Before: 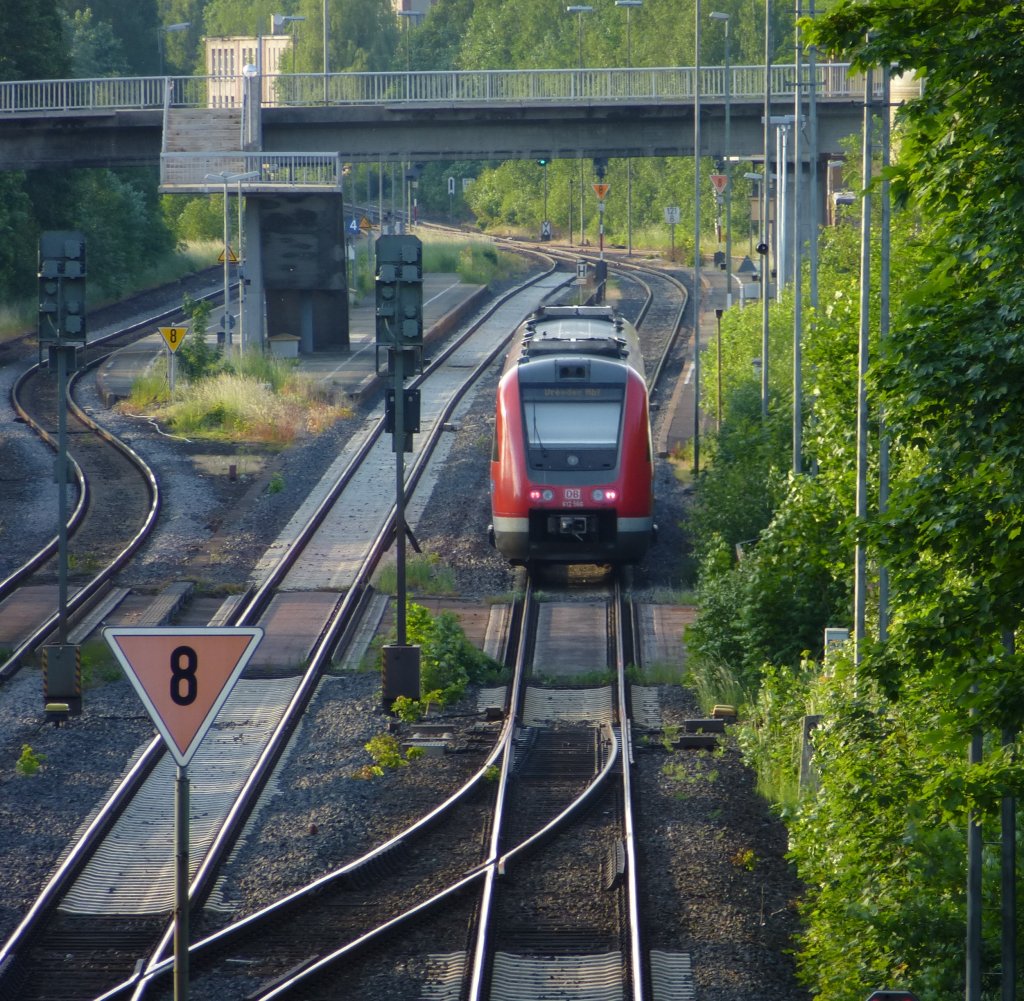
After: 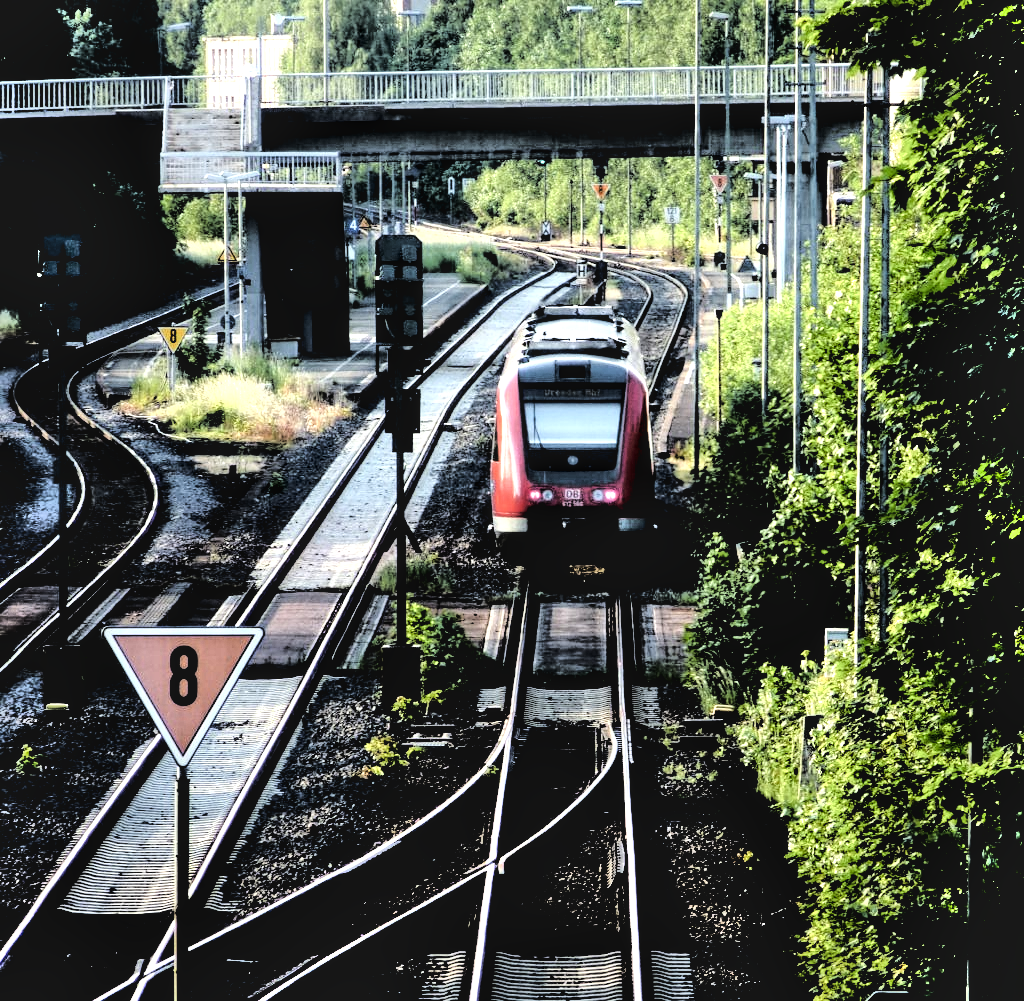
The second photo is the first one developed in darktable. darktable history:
tone equalizer: on, module defaults
tone curve: curves: ch0 [(0, 0.029) (0.168, 0.142) (0.359, 0.44) (0.469, 0.544) (0.634, 0.722) (0.858, 0.903) (1, 0.968)]; ch1 [(0, 0) (0.437, 0.453) (0.472, 0.47) (0.502, 0.502) (0.54, 0.534) (0.57, 0.592) (0.618, 0.66) (0.699, 0.749) (0.859, 0.919) (1, 1)]; ch2 [(0, 0) (0.33, 0.301) (0.421, 0.443) (0.476, 0.498) (0.505, 0.503) (0.547, 0.557) (0.586, 0.634) (0.608, 0.676) (1, 1)], color space Lab, linked channels
local contrast: highlights 99%, shadows 85%, detail 160%, midtone range 0.2
exposure: exposure 0.129 EV, compensate highlight preservation false
shadows and highlights: radius 46.58, white point adjustment 6.57, compress 79.19%, shadows color adjustment 99.17%, highlights color adjustment 0.201%, soften with gaussian
filmic rgb: black relative exposure -1.05 EV, white relative exposure 2.08 EV, hardness 1.56, contrast 2.245
